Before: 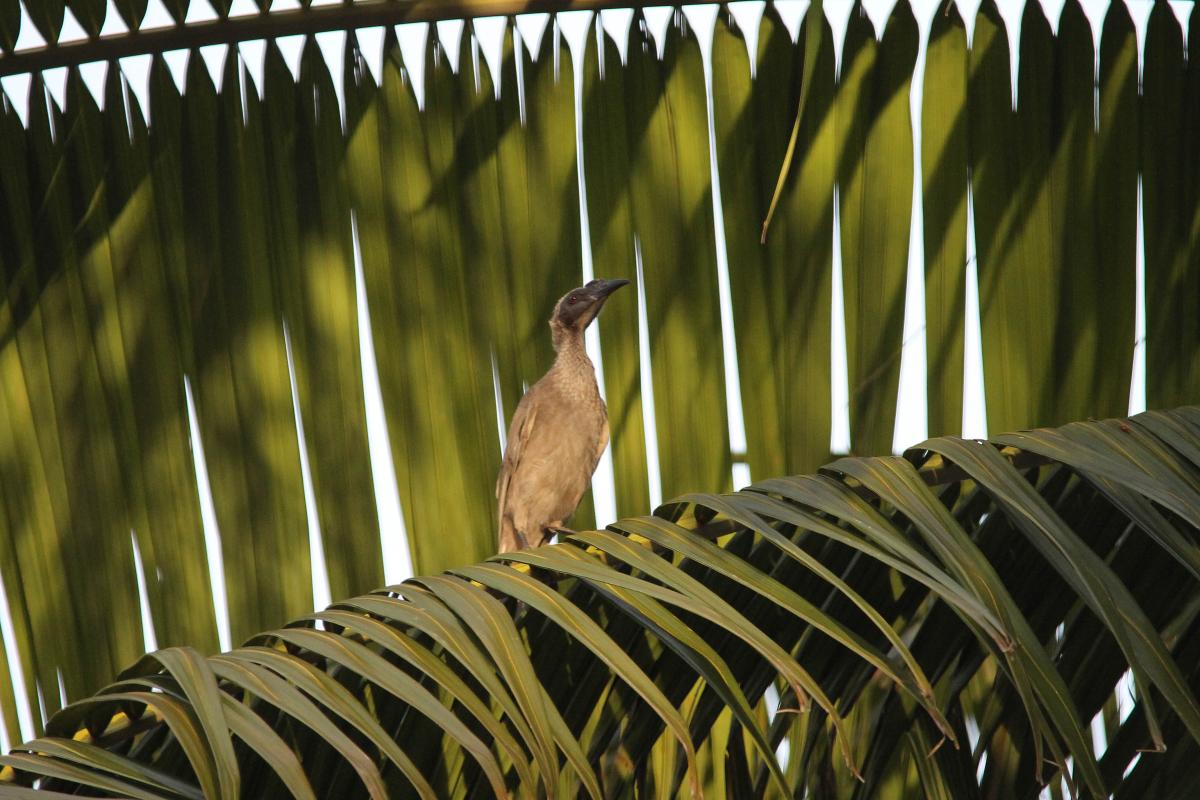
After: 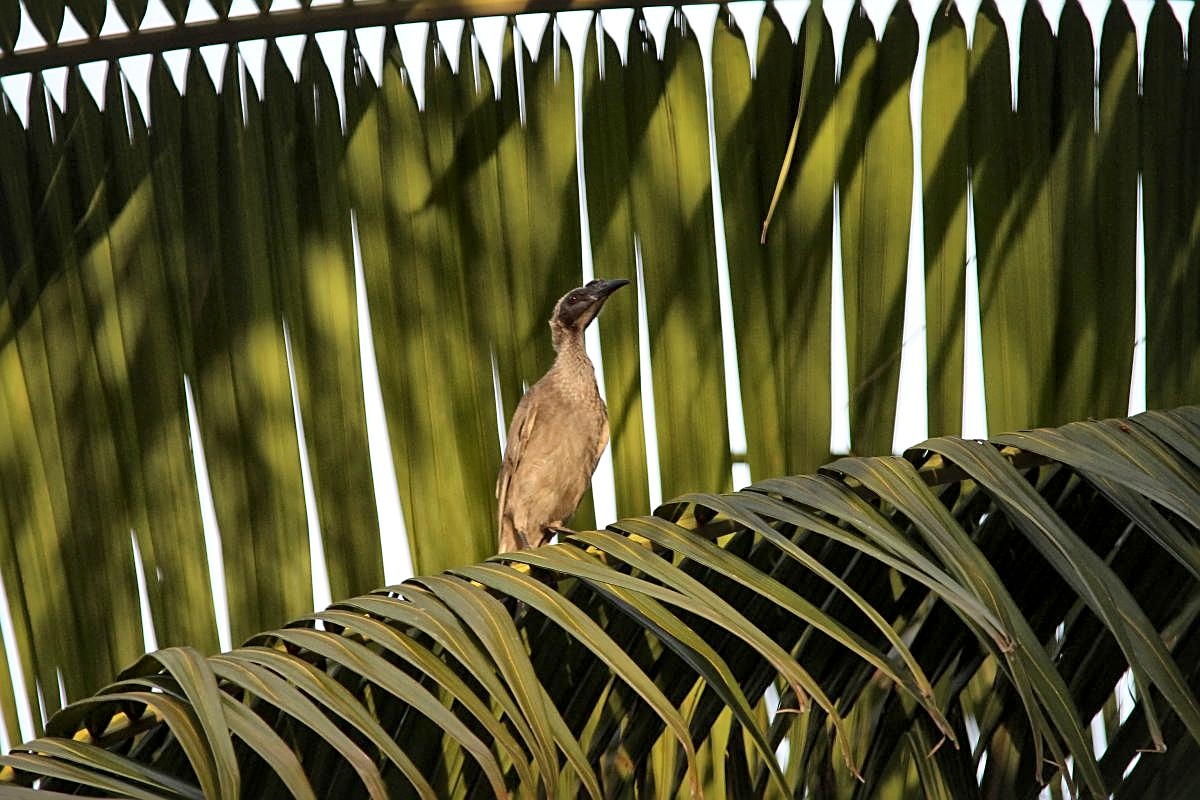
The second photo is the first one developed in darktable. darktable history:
local contrast: mode bilateral grid, contrast 21, coarseness 50, detail 161%, midtone range 0.2
sharpen: on, module defaults
